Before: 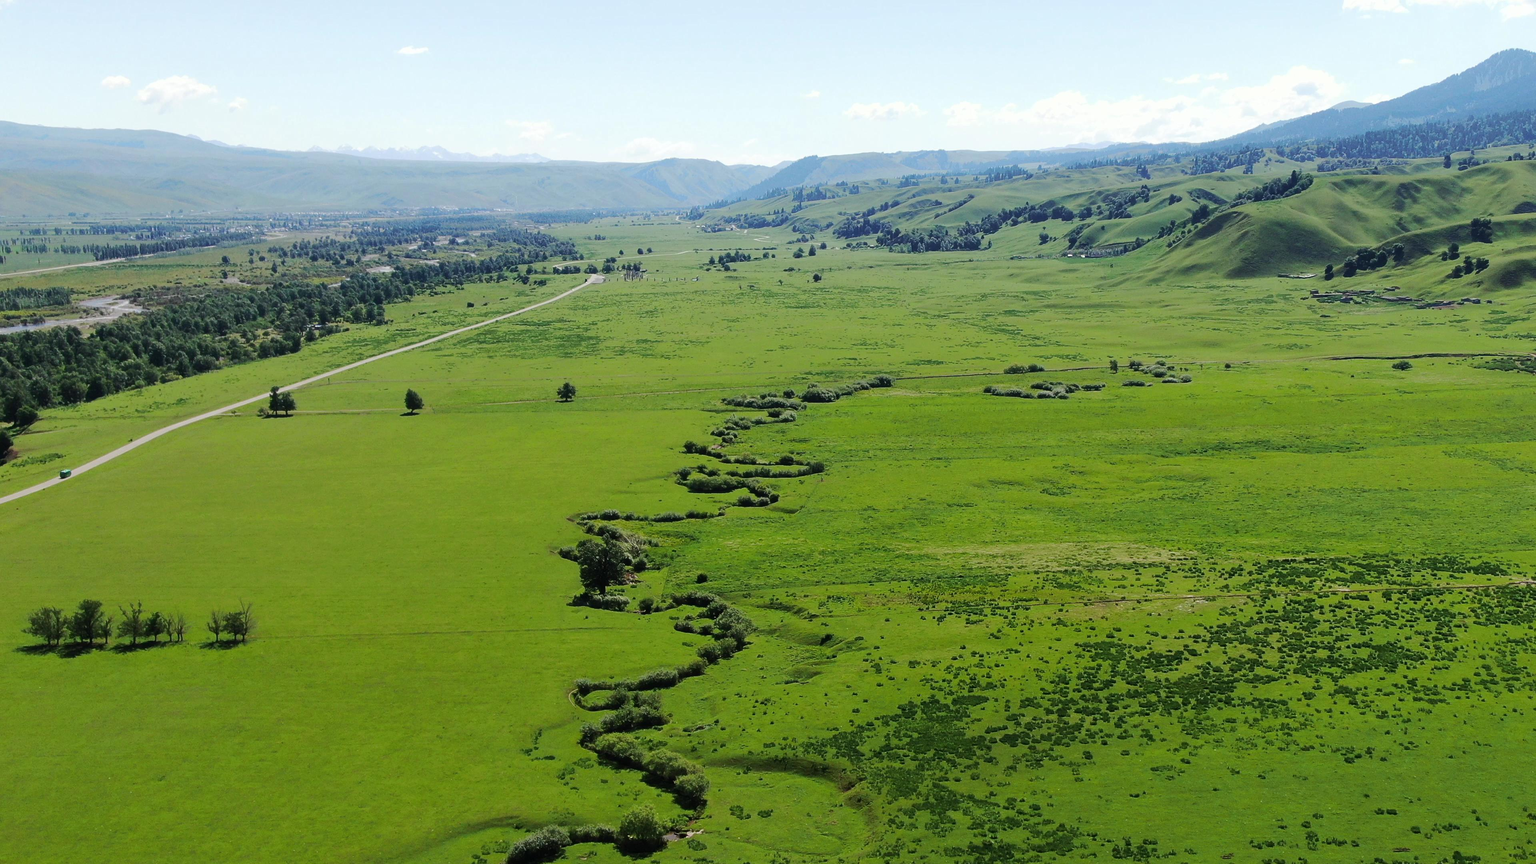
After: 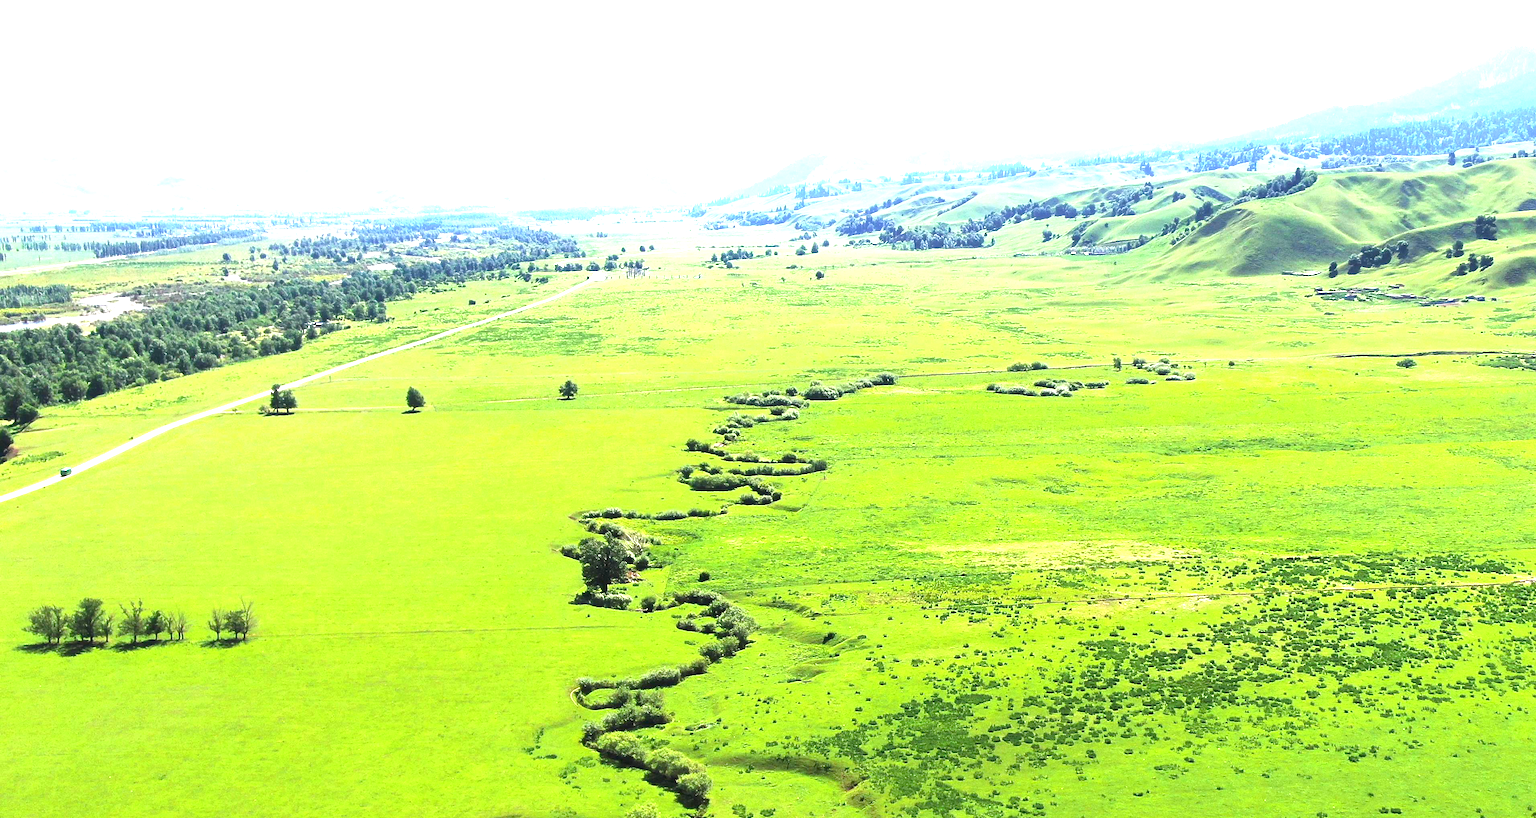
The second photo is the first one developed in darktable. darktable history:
crop: top 0.449%, right 0.265%, bottom 5.106%
exposure: exposure 2.006 EV, compensate highlight preservation false
color balance rgb: perceptual saturation grading › global saturation 0.961%, perceptual brilliance grading › mid-tones 11.076%, perceptual brilliance grading › shadows 14.418%
